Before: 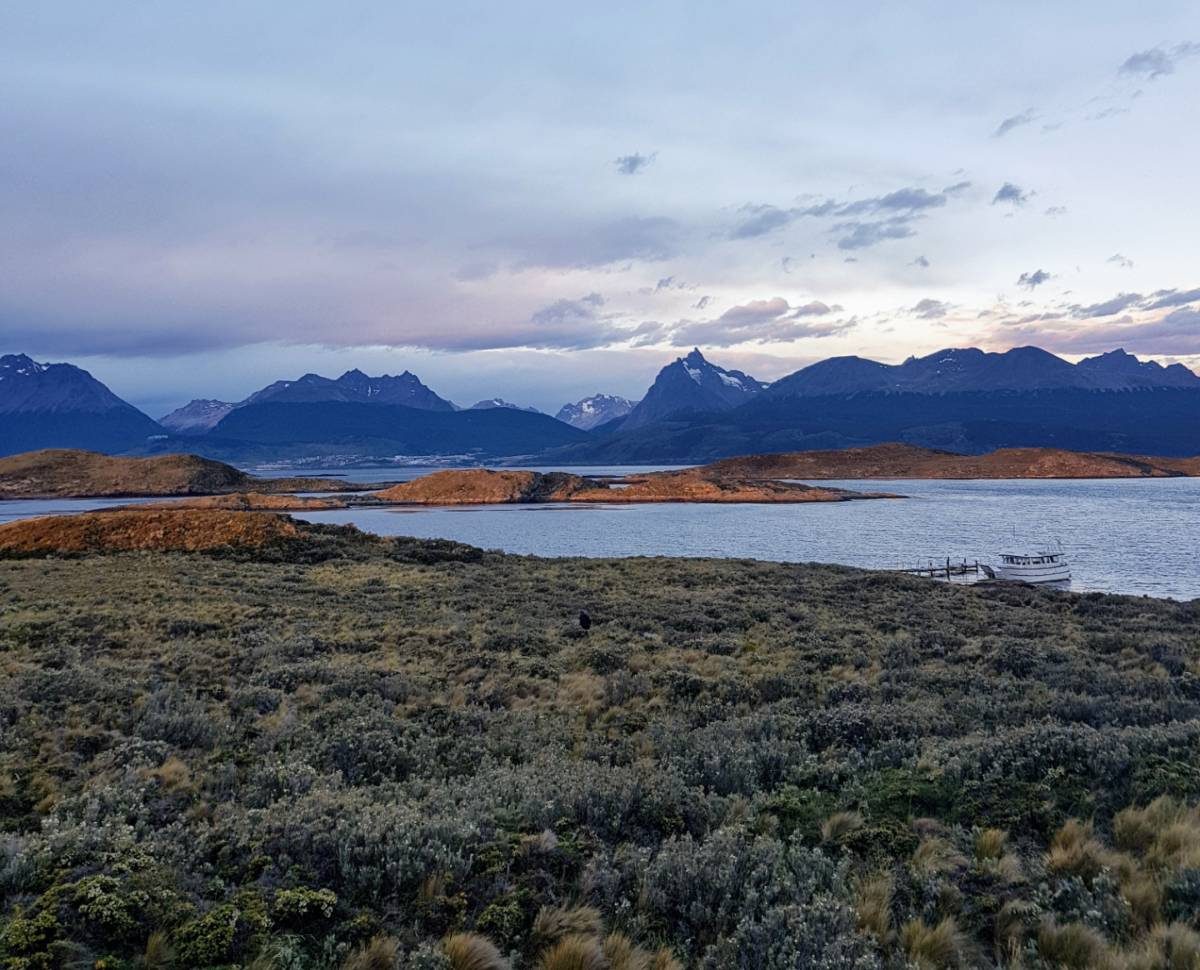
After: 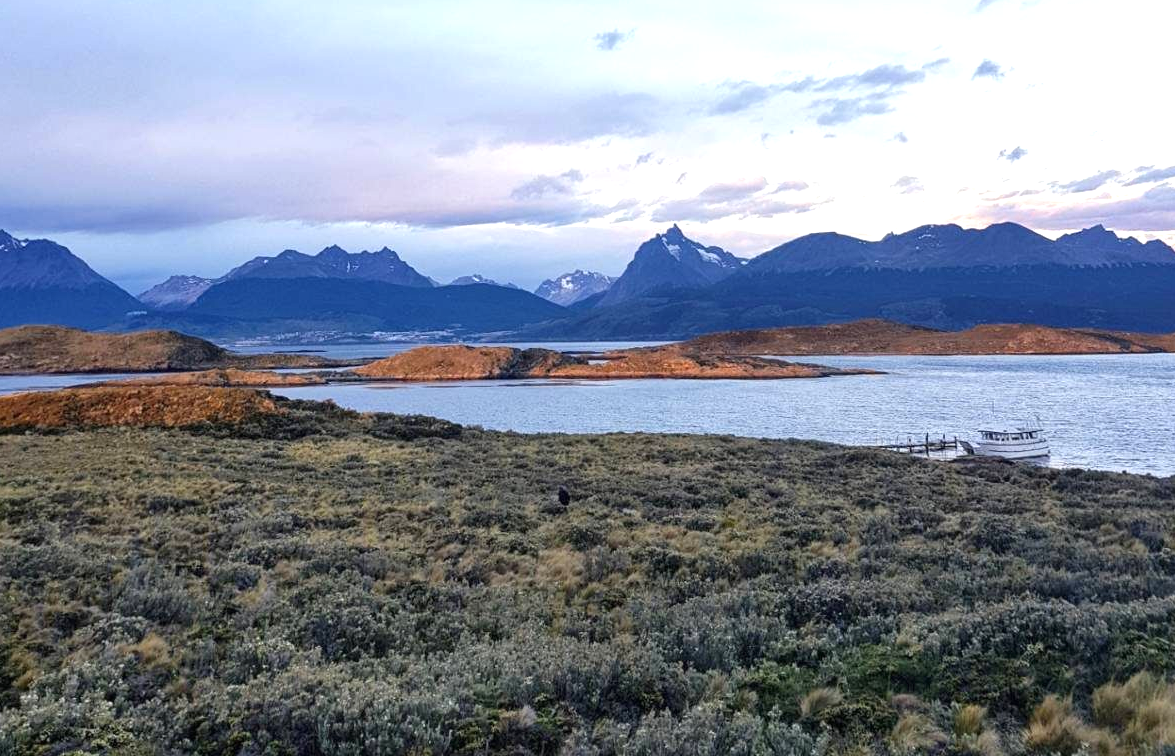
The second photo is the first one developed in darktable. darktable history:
crop and rotate: left 1.814%, top 12.818%, right 0.25%, bottom 9.225%
exposure: black level correction 0, exposure 0.7 EV, compensate exposure bias true, compensate highlight preservation false
